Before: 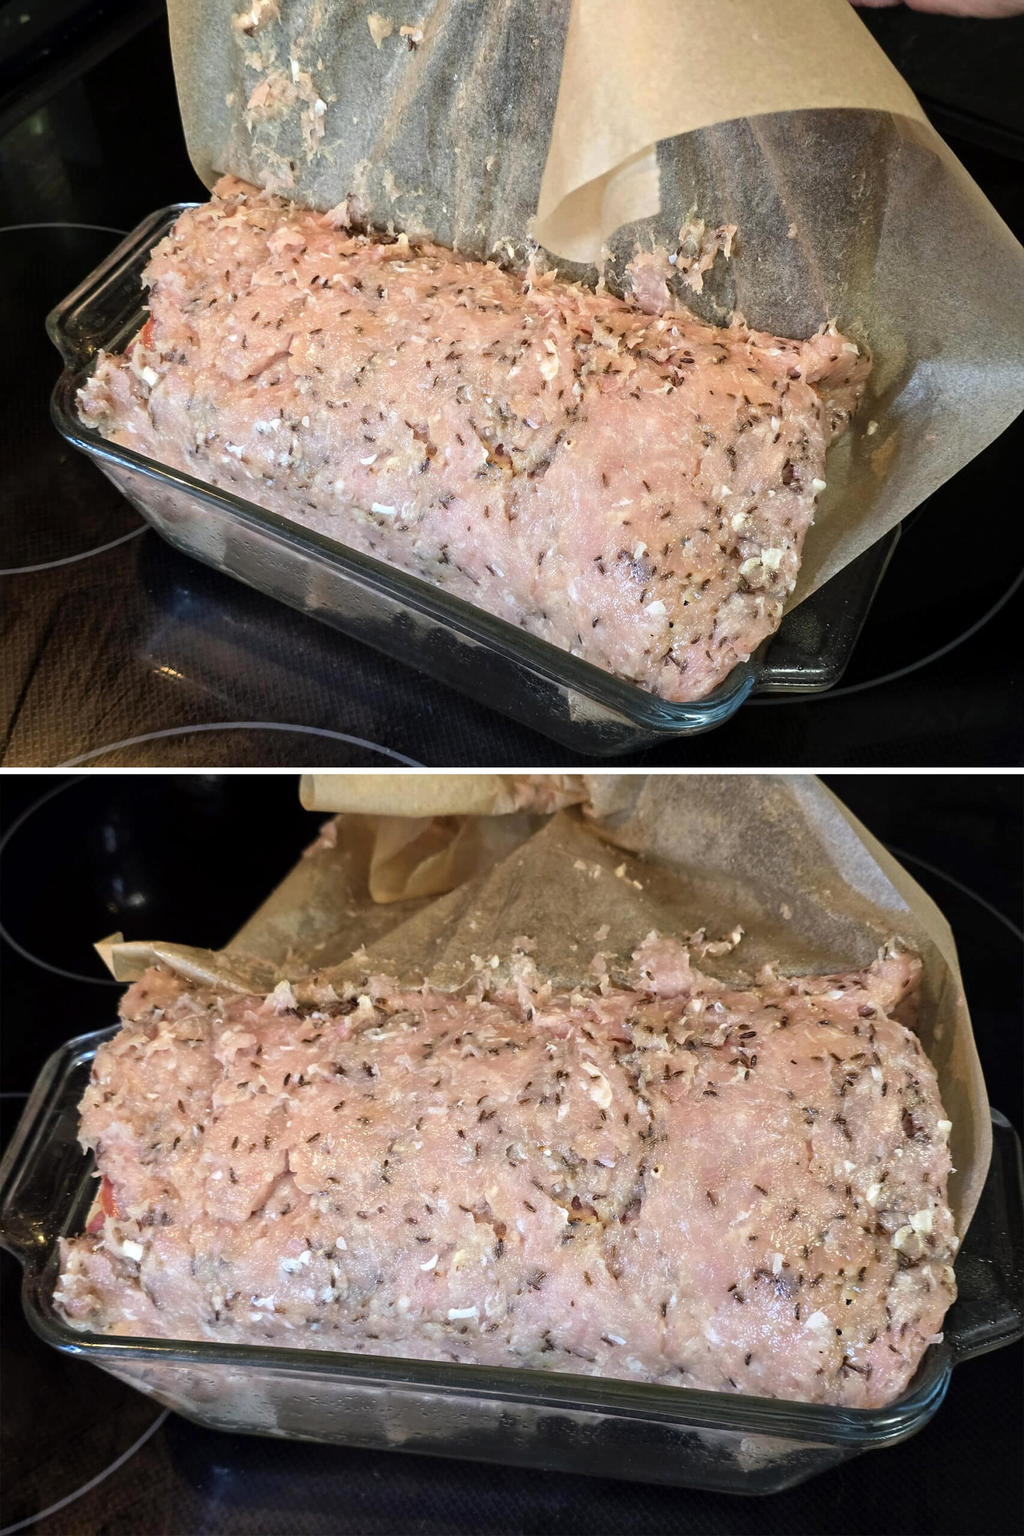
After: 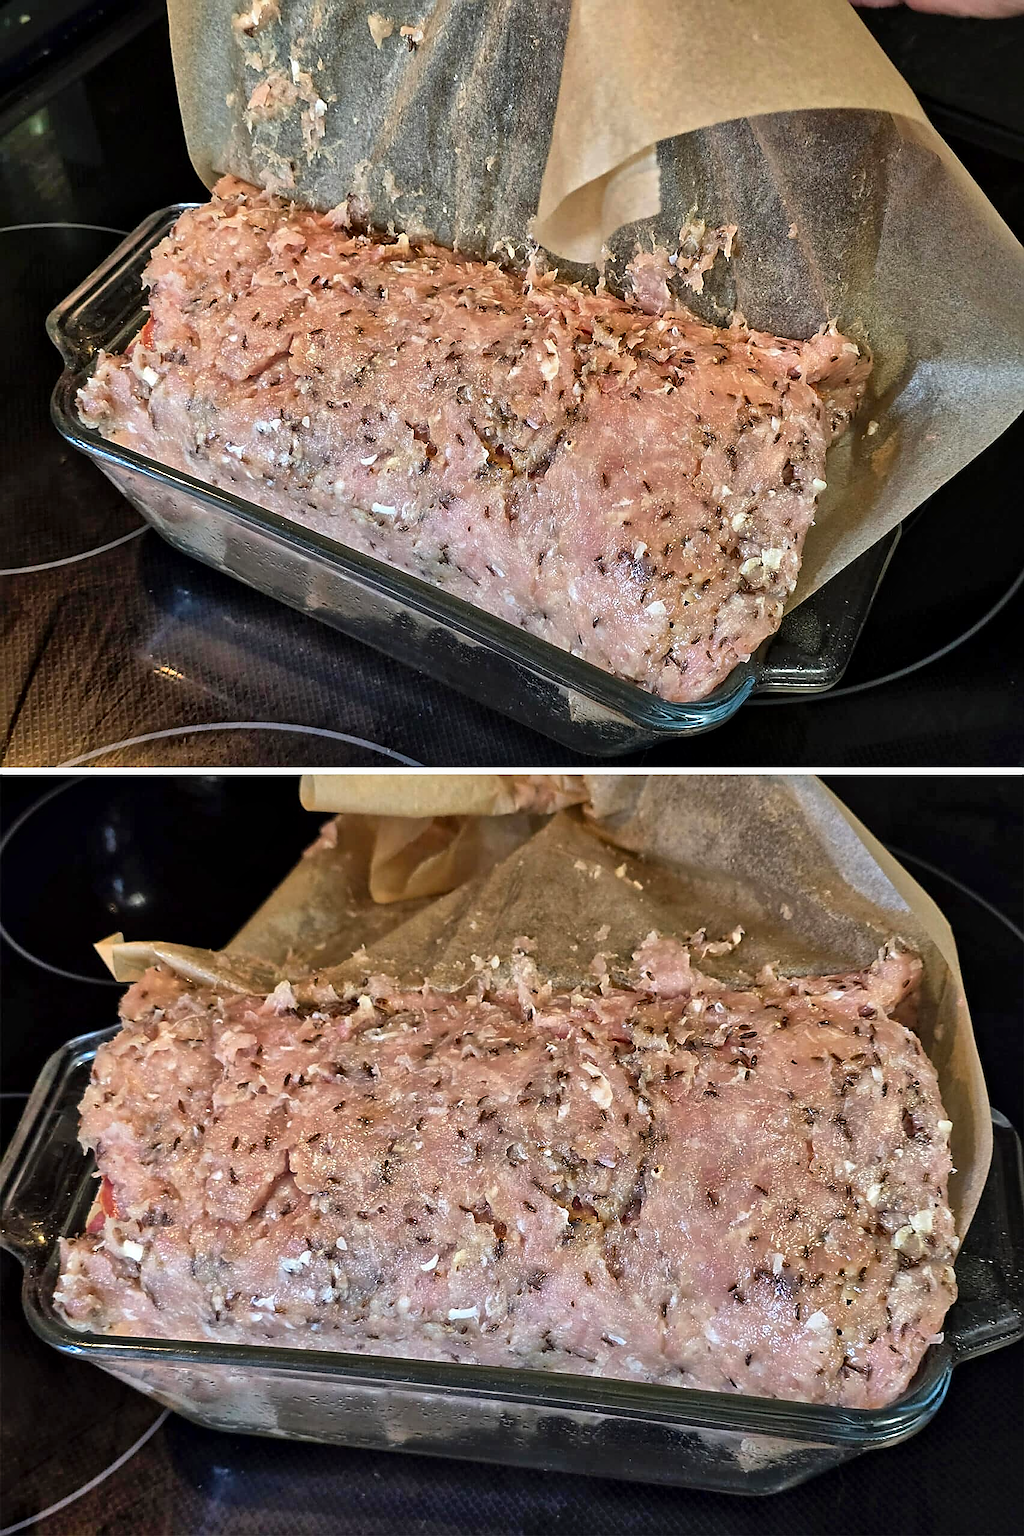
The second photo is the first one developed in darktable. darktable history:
exposure: black level correction 0, compensate highlight preservation false
sharpen: radius 1.424, amount 1.263, threshold 0.655
shadows and highlights: white point adjustment -3.52, highlights -63.59, soften with gaussian
local contrast: mode bilateral grid, contrast 30, coarseness 26, midtone range 0.2
